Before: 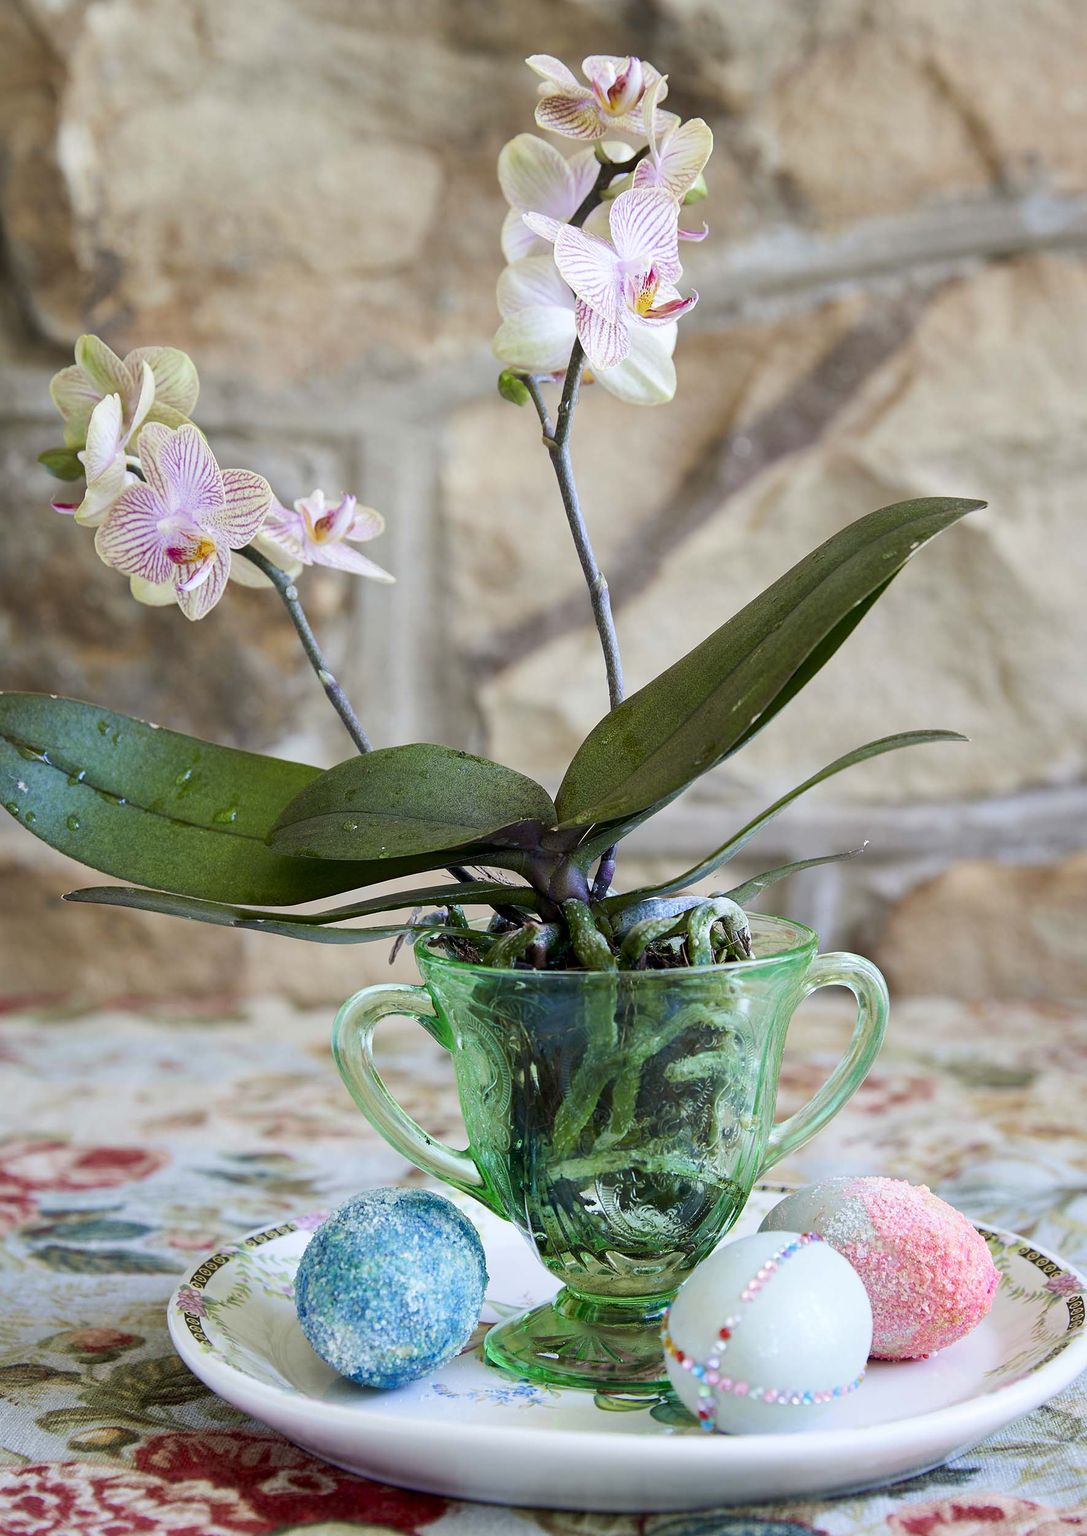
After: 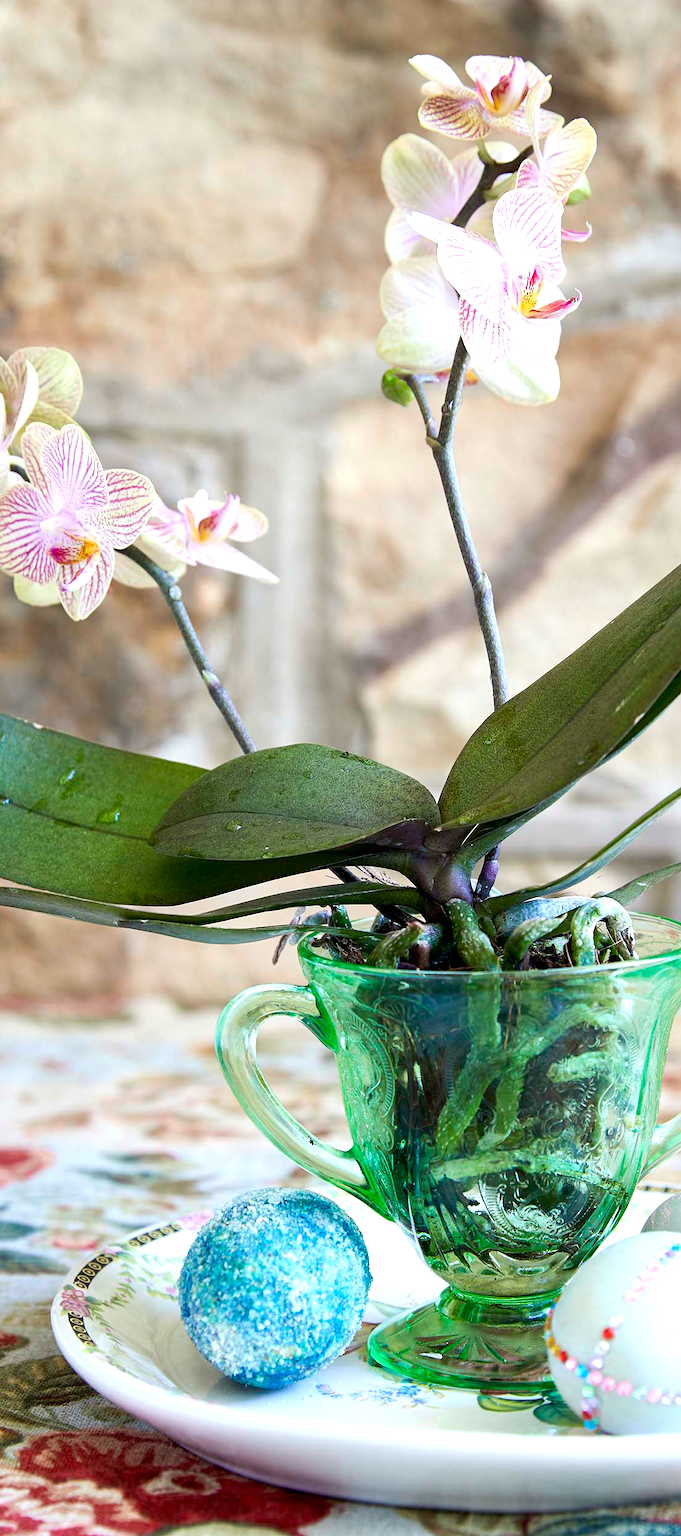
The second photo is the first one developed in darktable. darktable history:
crop: left 10.747%, right 26.473%
exposure: black level correction 0, exposure 0.595 EV, compensate exposure bias true, compensate highlight preservation false
